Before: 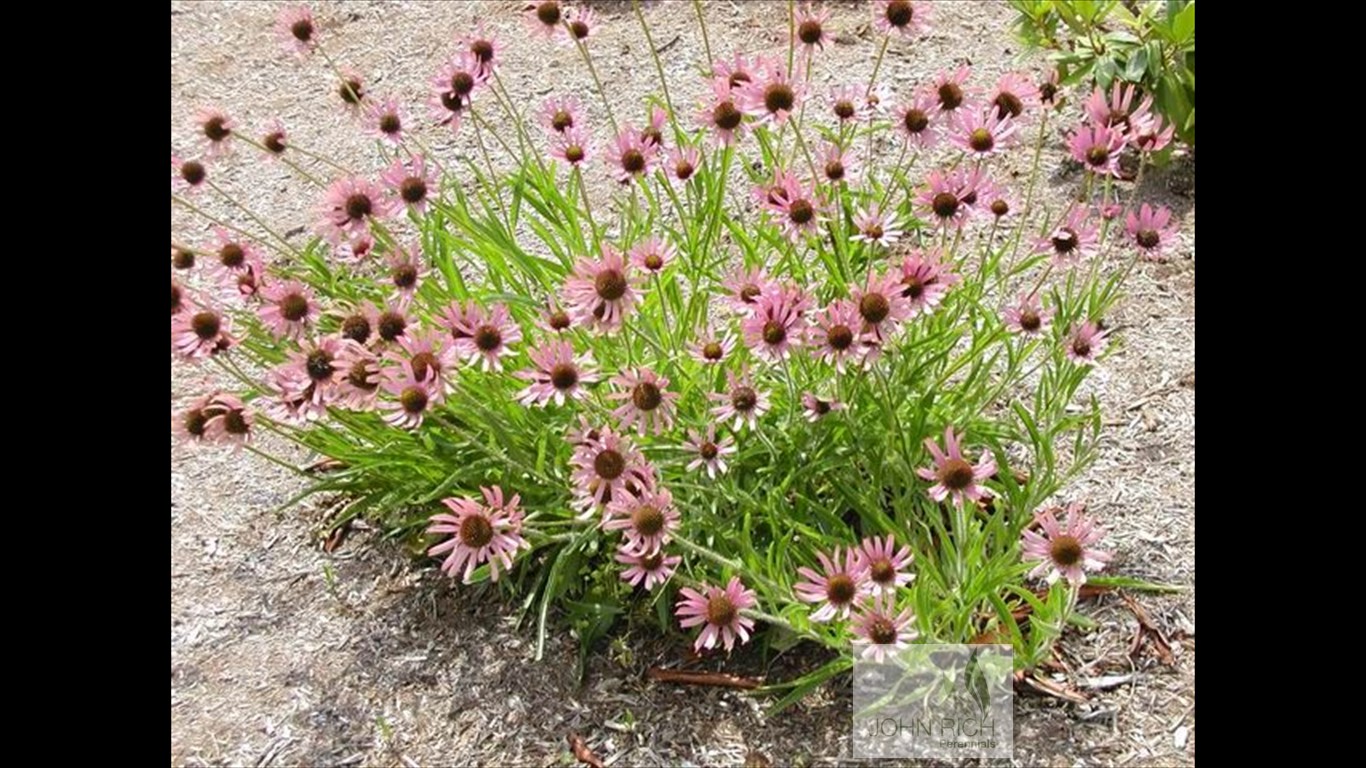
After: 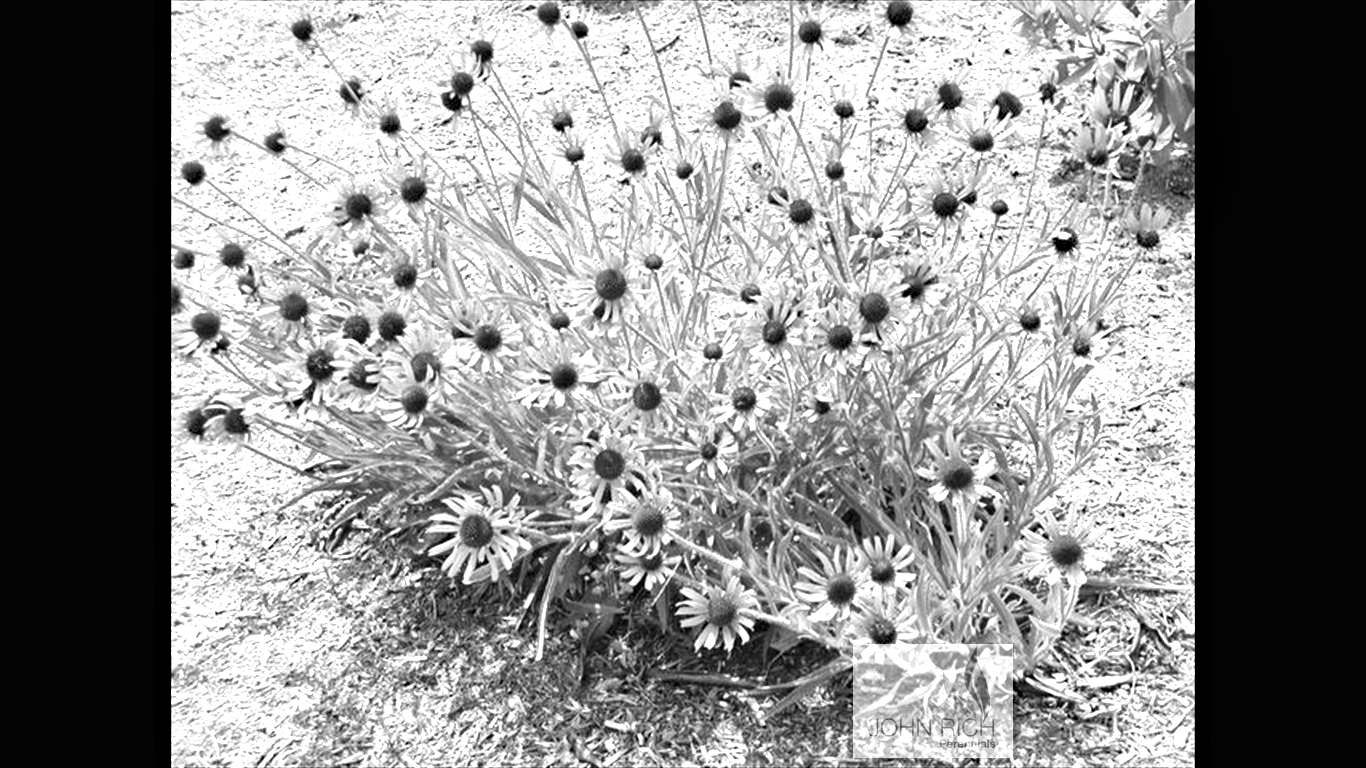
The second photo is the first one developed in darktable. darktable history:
local contrast: mode bilateral grid, contrast 30, coarseness 25, midtone range 0.2
exposure: black level correction -0.001, exposure 0.9 EV, compensate exposure bias true, compensate highlight preservation false
monochrome: on, module defaults
haze removal: strength 0.29, distance 0.25, compatibility mode true, adaptive false
